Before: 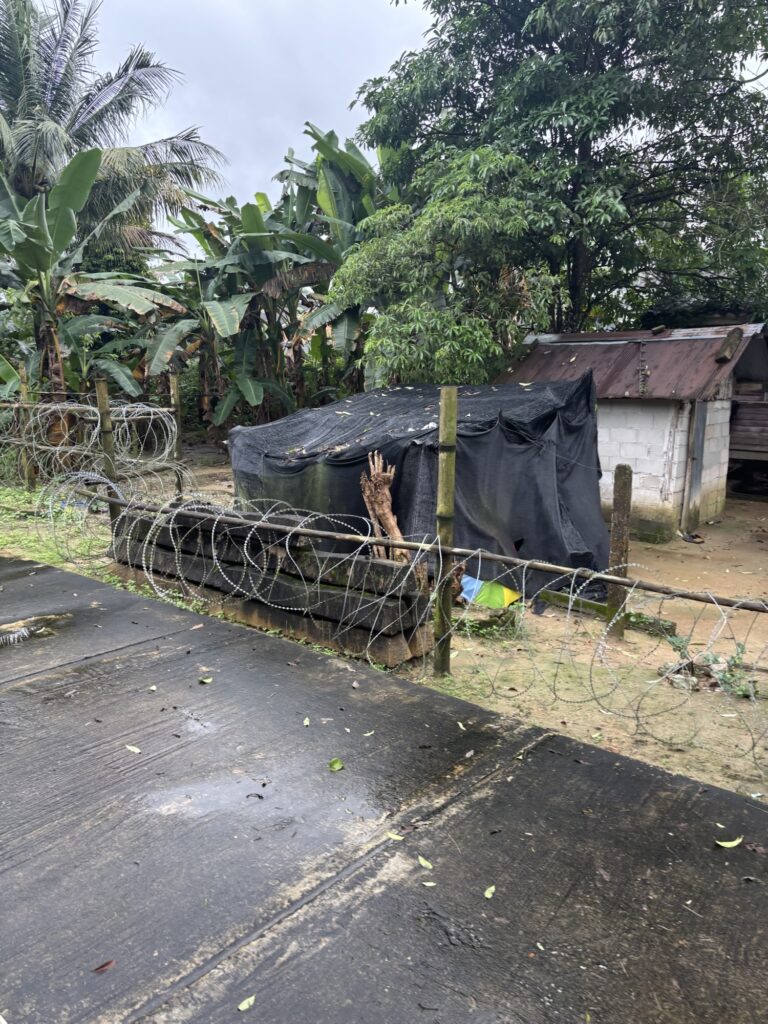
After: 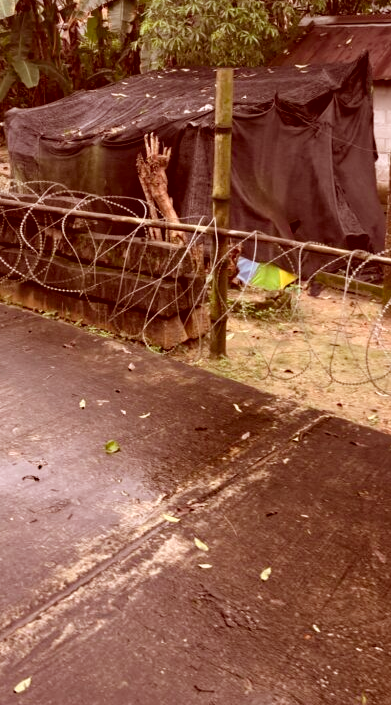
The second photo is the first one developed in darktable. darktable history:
haze removal: compatibility mode true, adaptive false
color correction: highlights a* 9.03, highlights b* 8.71, shadows a* 40, shadows b* 40, saturation 0.8
crop and rotate: left 29.237%, top 31.152%, right 19.807%
